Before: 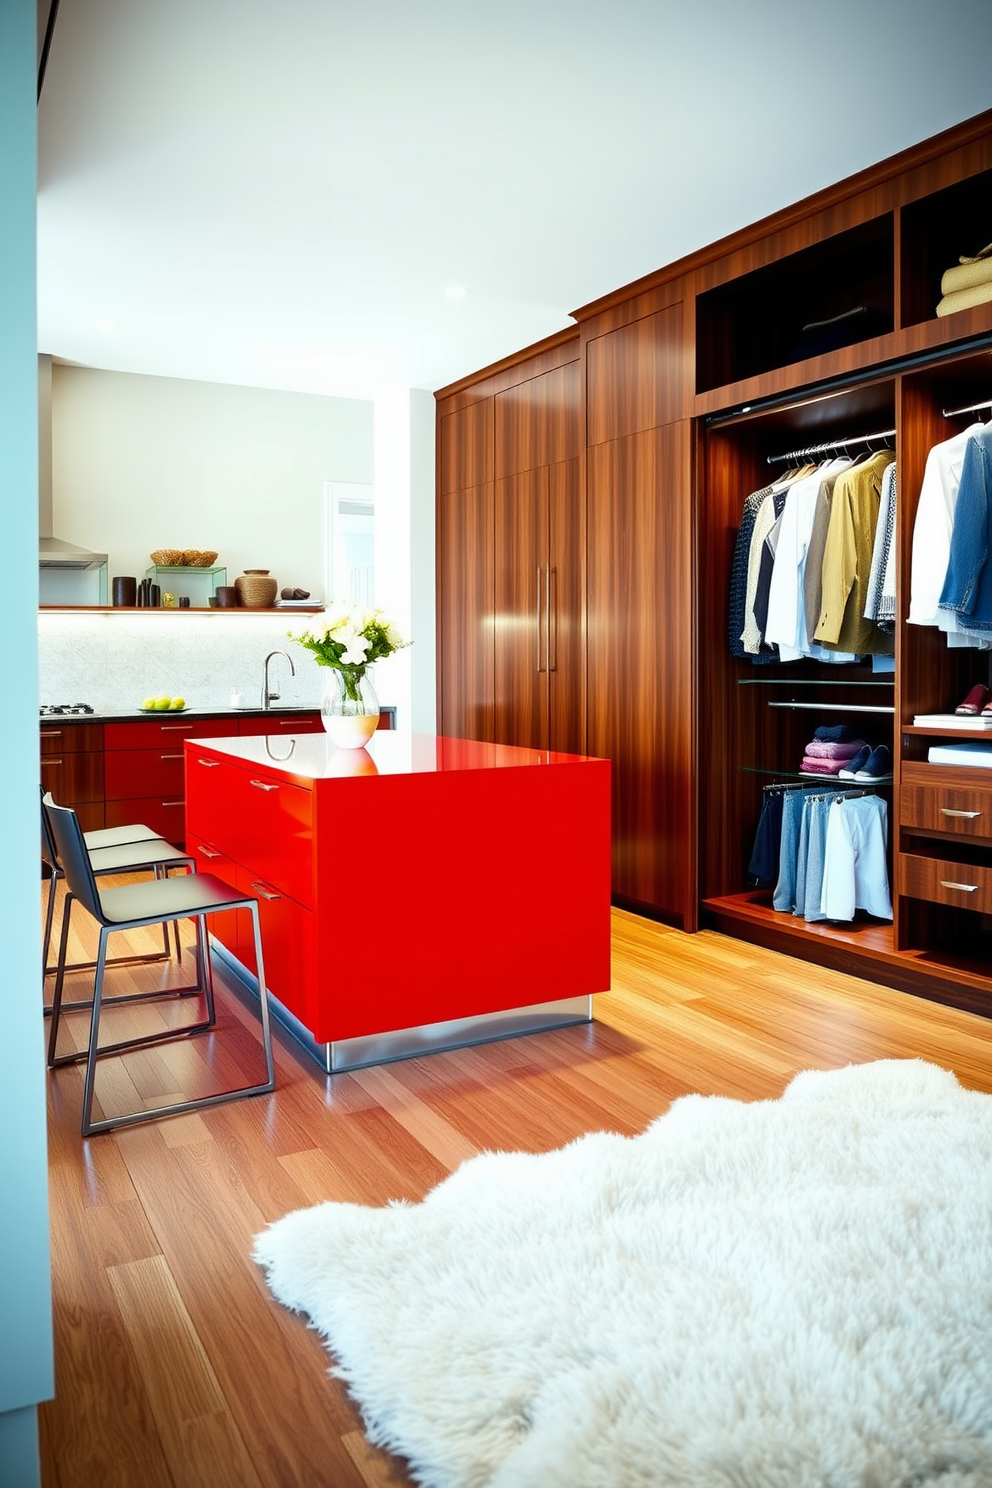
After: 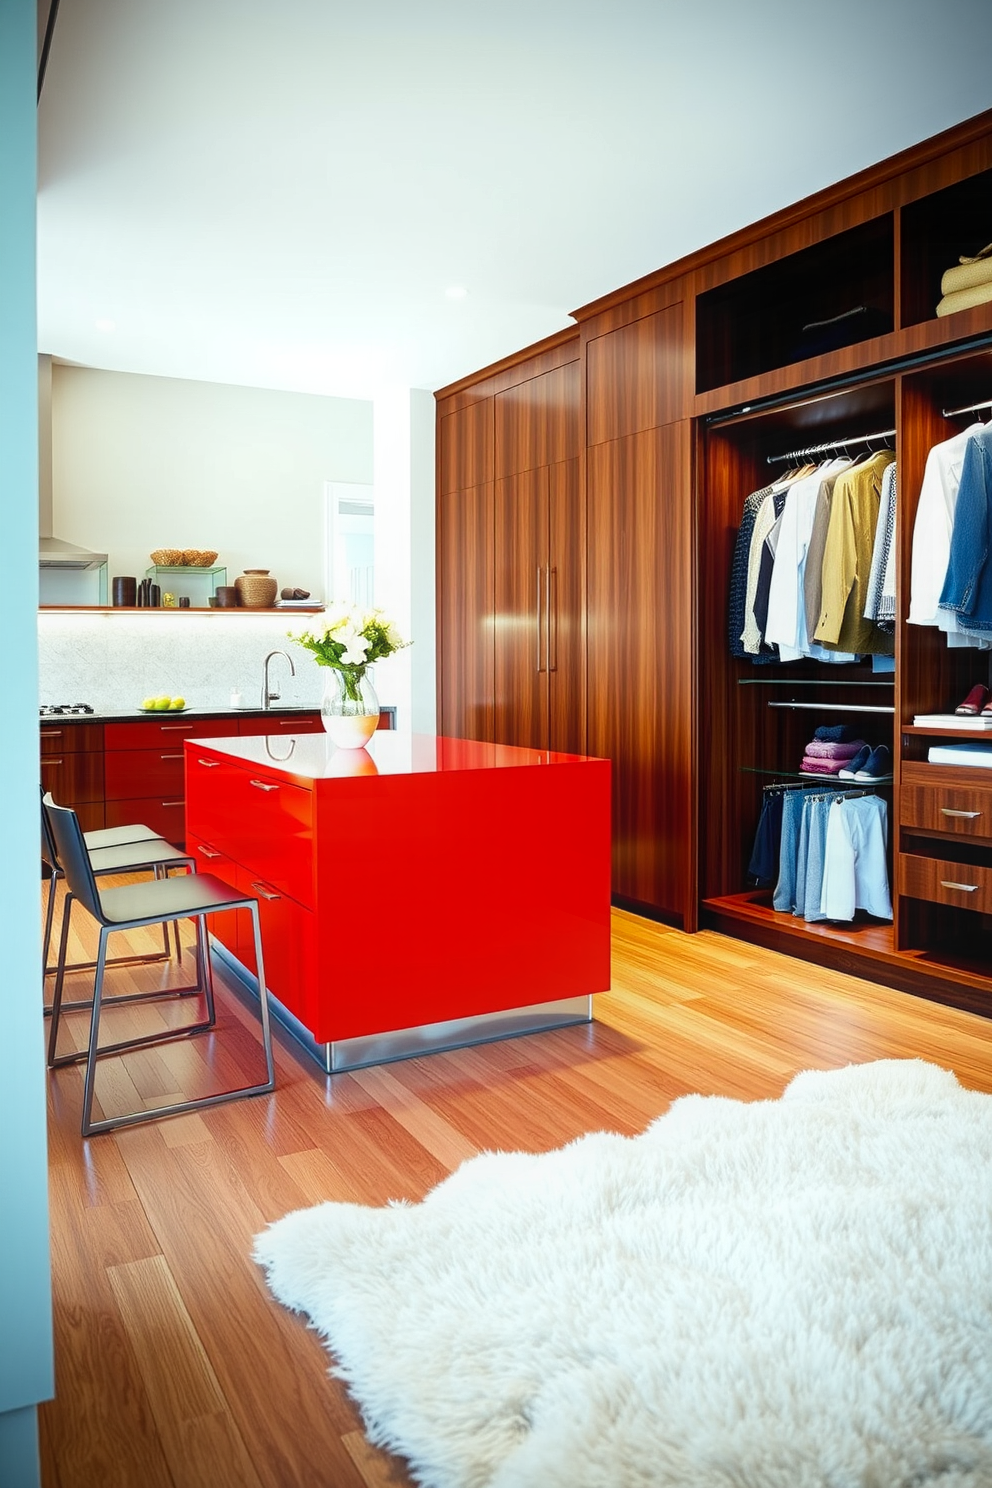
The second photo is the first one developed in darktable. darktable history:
local contrast: highlights 102%, shadows 100%, detail 120%, midtone range 0.2
contrast equalizer: y [[0.439, 0.44, 0.442, 0.457, 0.493, 0.498], [0.5 ×6], [0.5 ×6], [0 ×6], [0 ×6]]
